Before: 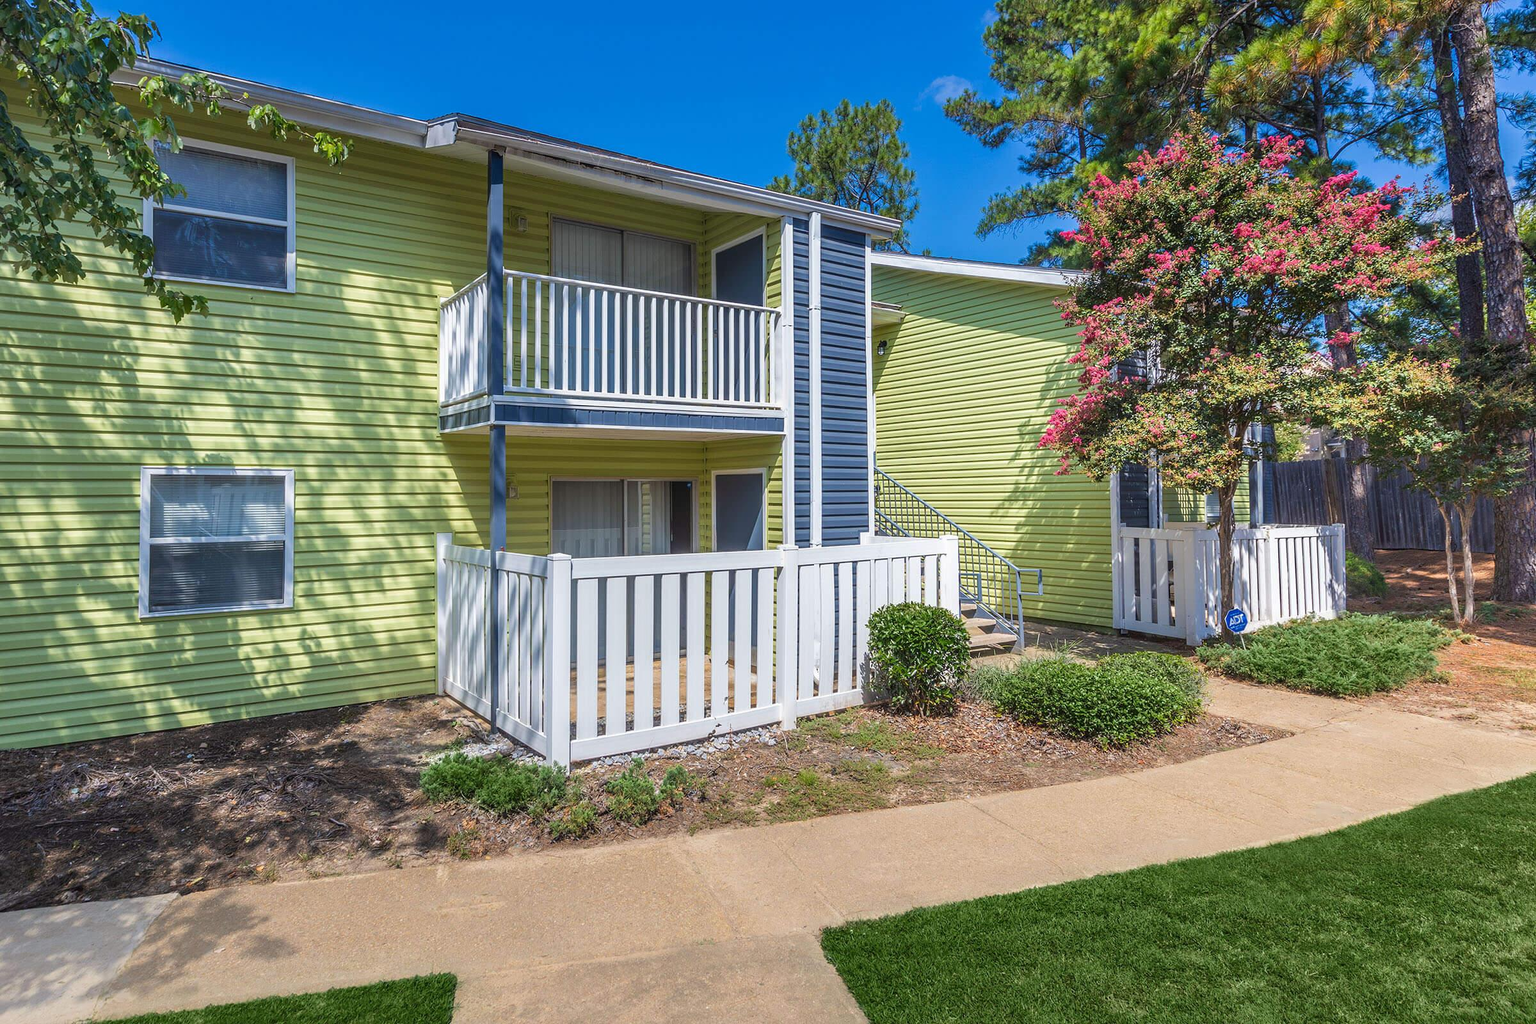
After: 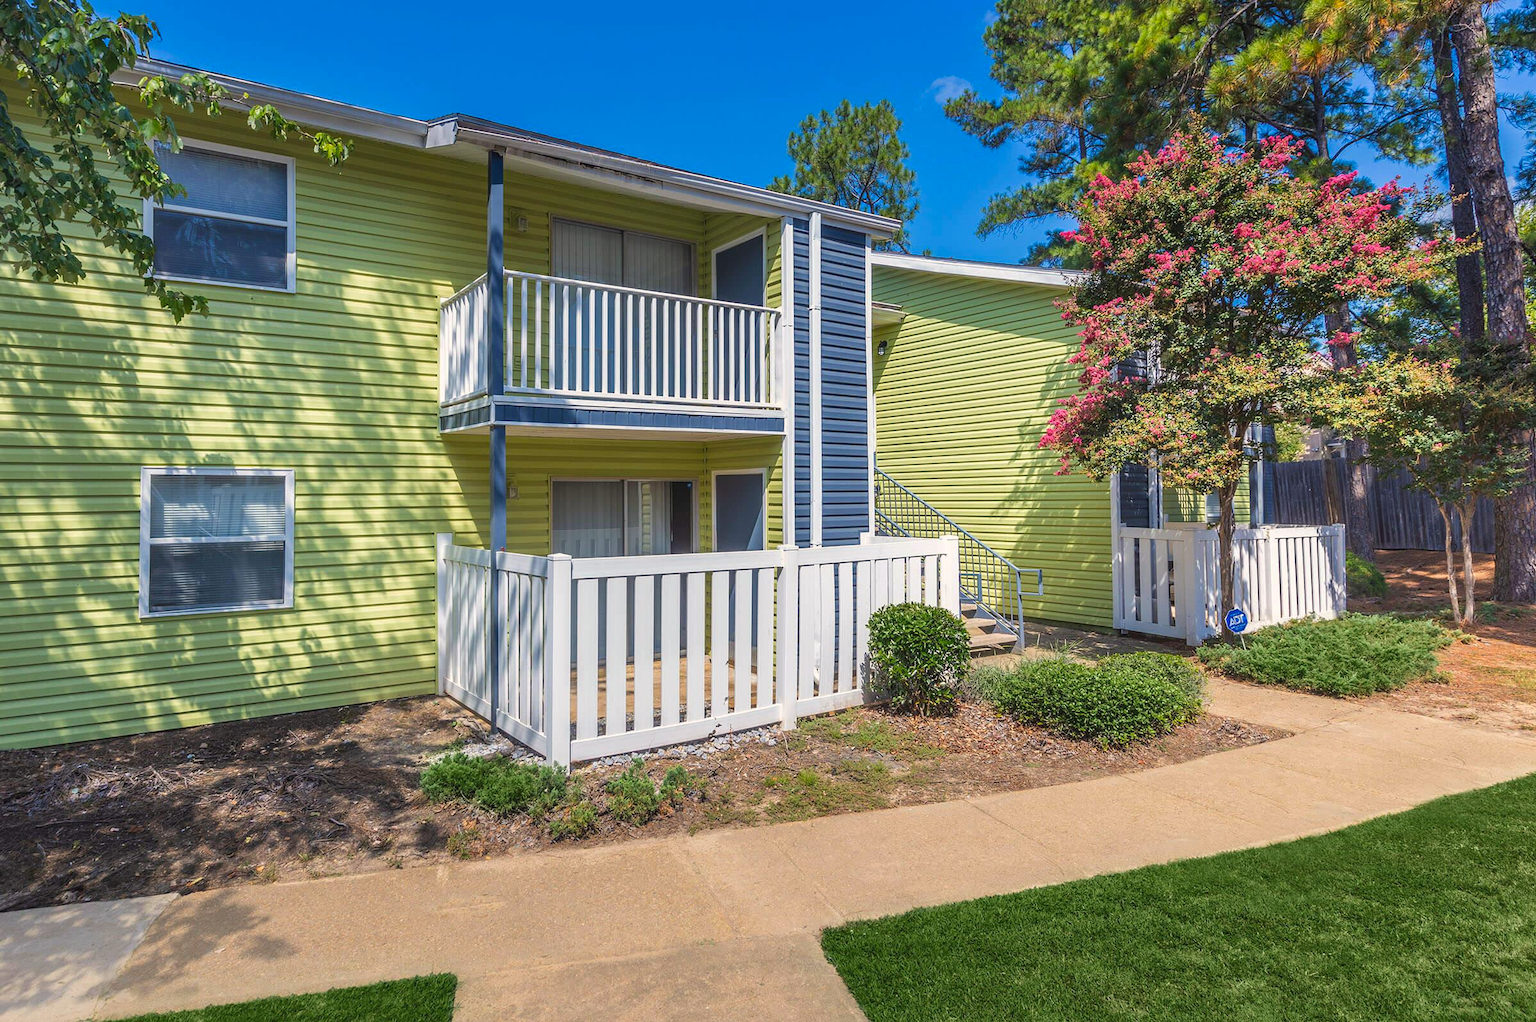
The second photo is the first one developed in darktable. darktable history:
crop: bottom 0.068%
color balance rgb: highlights gain › chroma 2.001%, highlights gain › hue 71.43°, global offset › luminance 0.221%, global offset › hue 169.94°, perceptual saturation grading › global saturation 0.276%, global vibrance 20%
